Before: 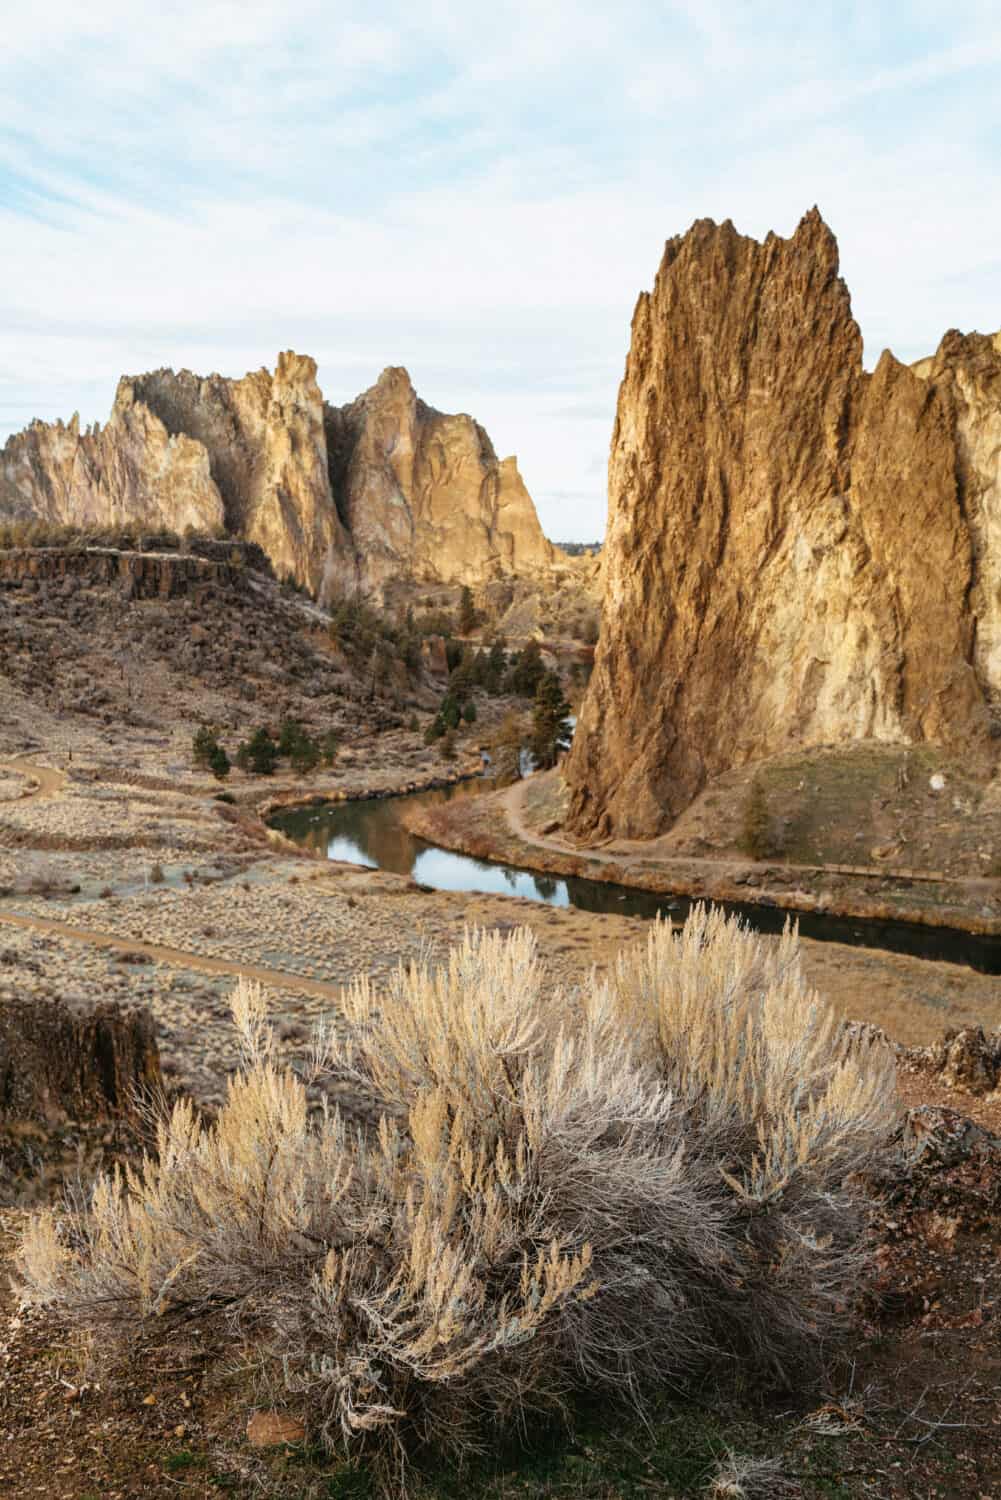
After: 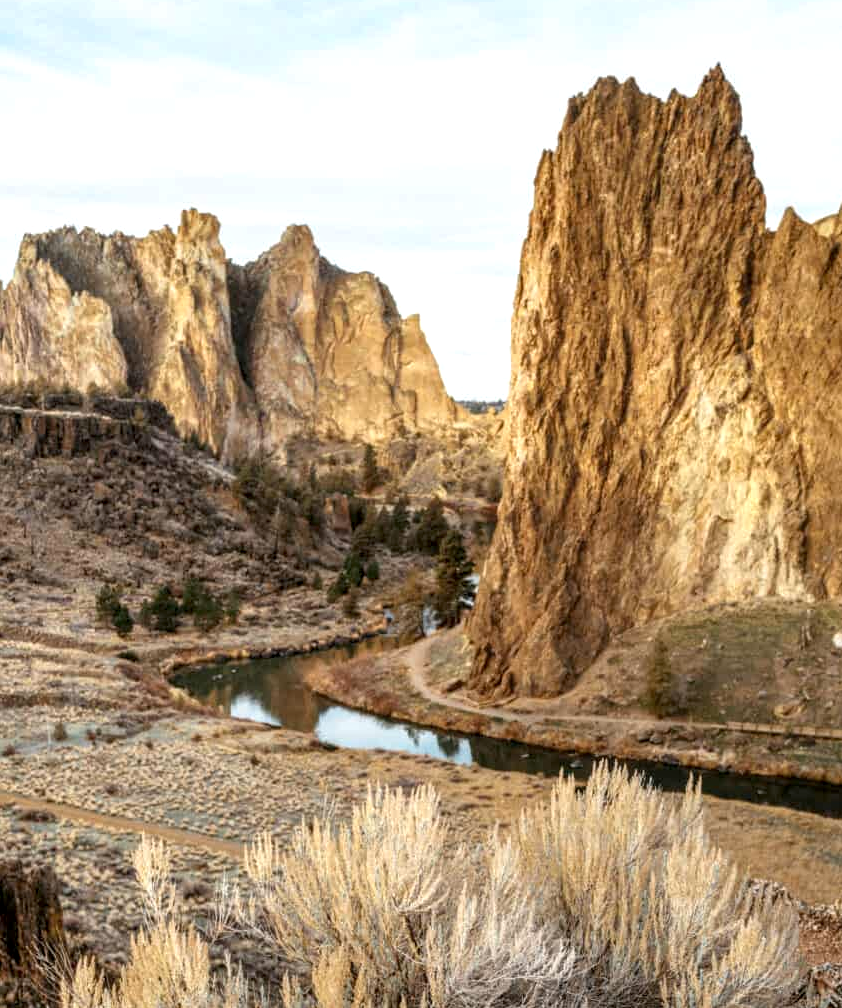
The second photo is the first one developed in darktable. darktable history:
levels: levels [0, 0.476, 0.951]
exposure: black level correction 0.001, compensate exposure bias true, compensate highlight preservation false
crop and rotate: left 9.708%, top 9.481%, right 6.133%, bottom 23.269%
local contrast: on, module defaults
